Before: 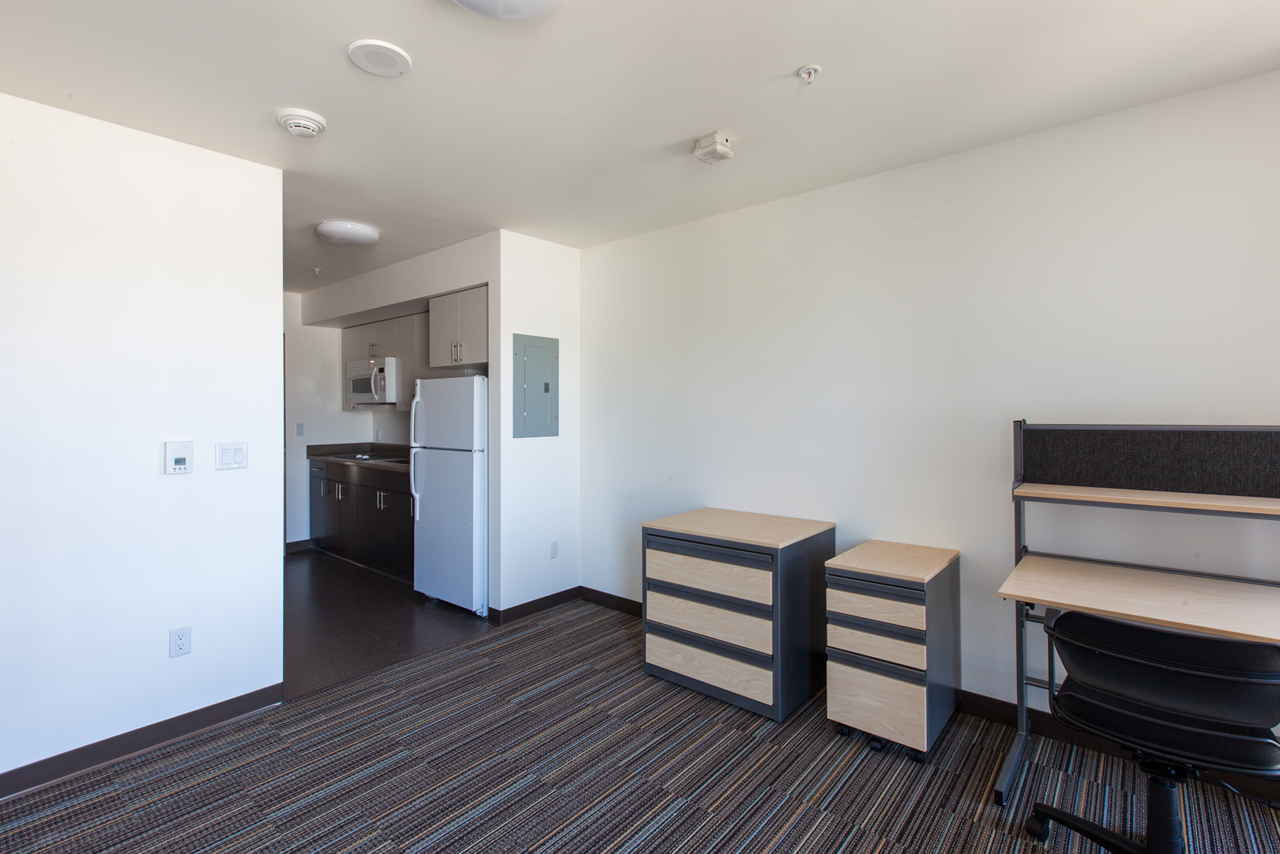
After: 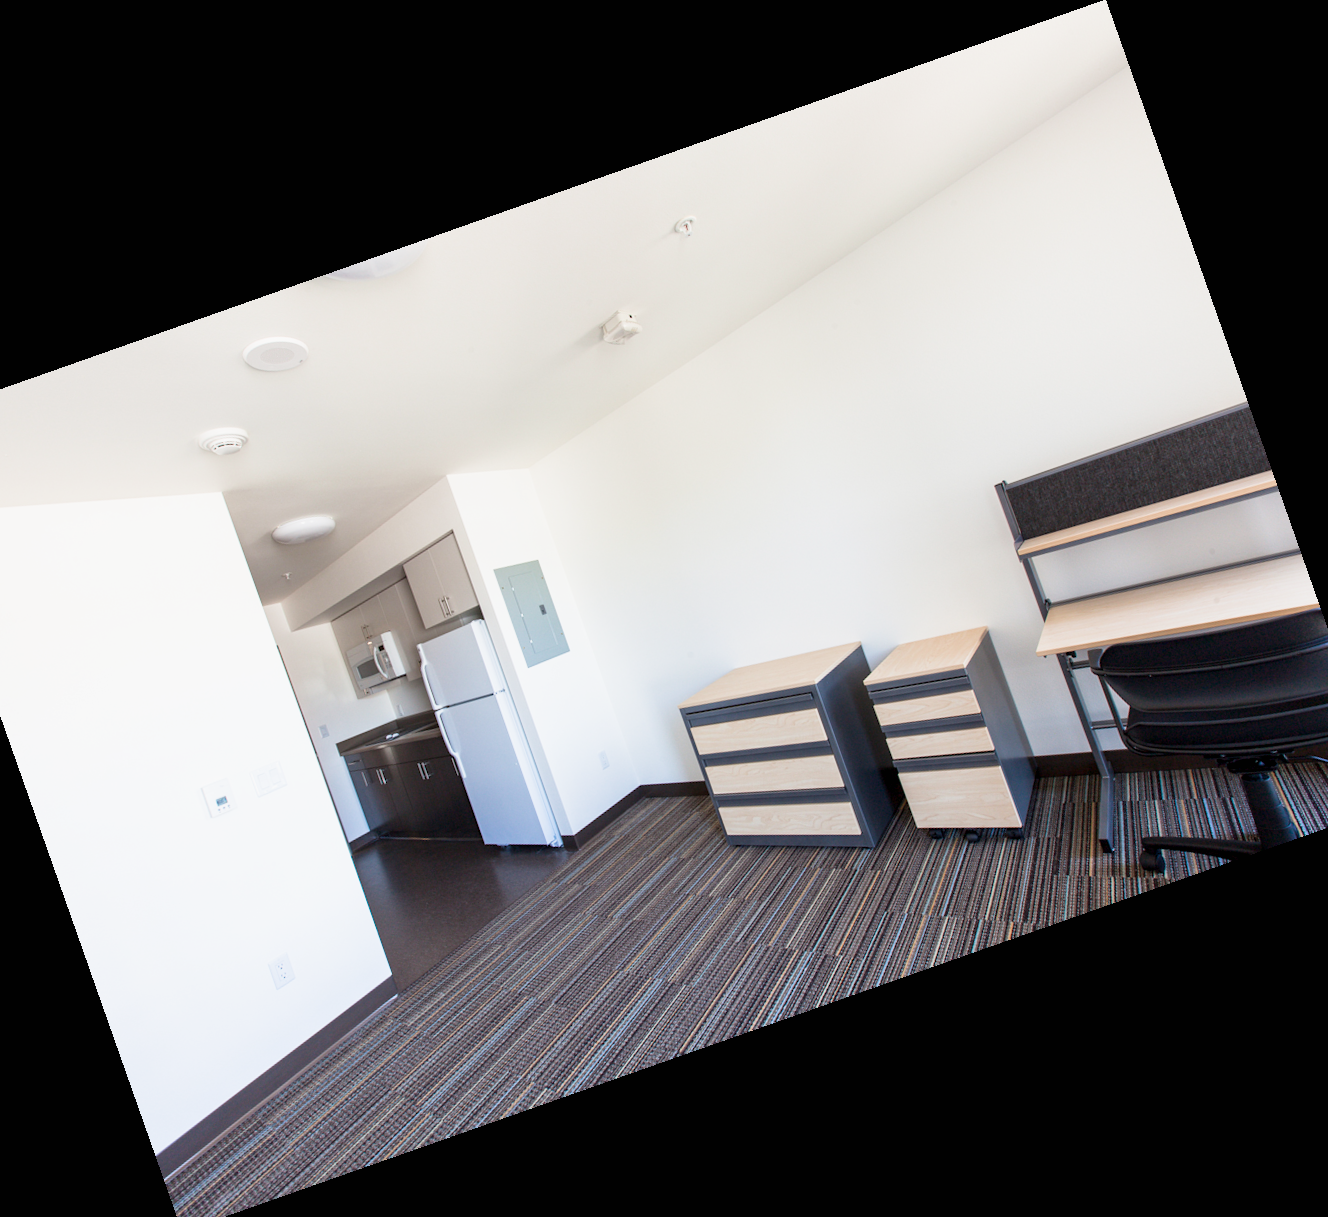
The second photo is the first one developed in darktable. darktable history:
sigmoid: contrast 1.22, skew 0.65
exposure: black level correction 0.001, exposure 1 EV, compensate highlight preservation false
crop and rotate: angle 19.43°, left 6.812%, right 4.125%, bottom 1.087%
